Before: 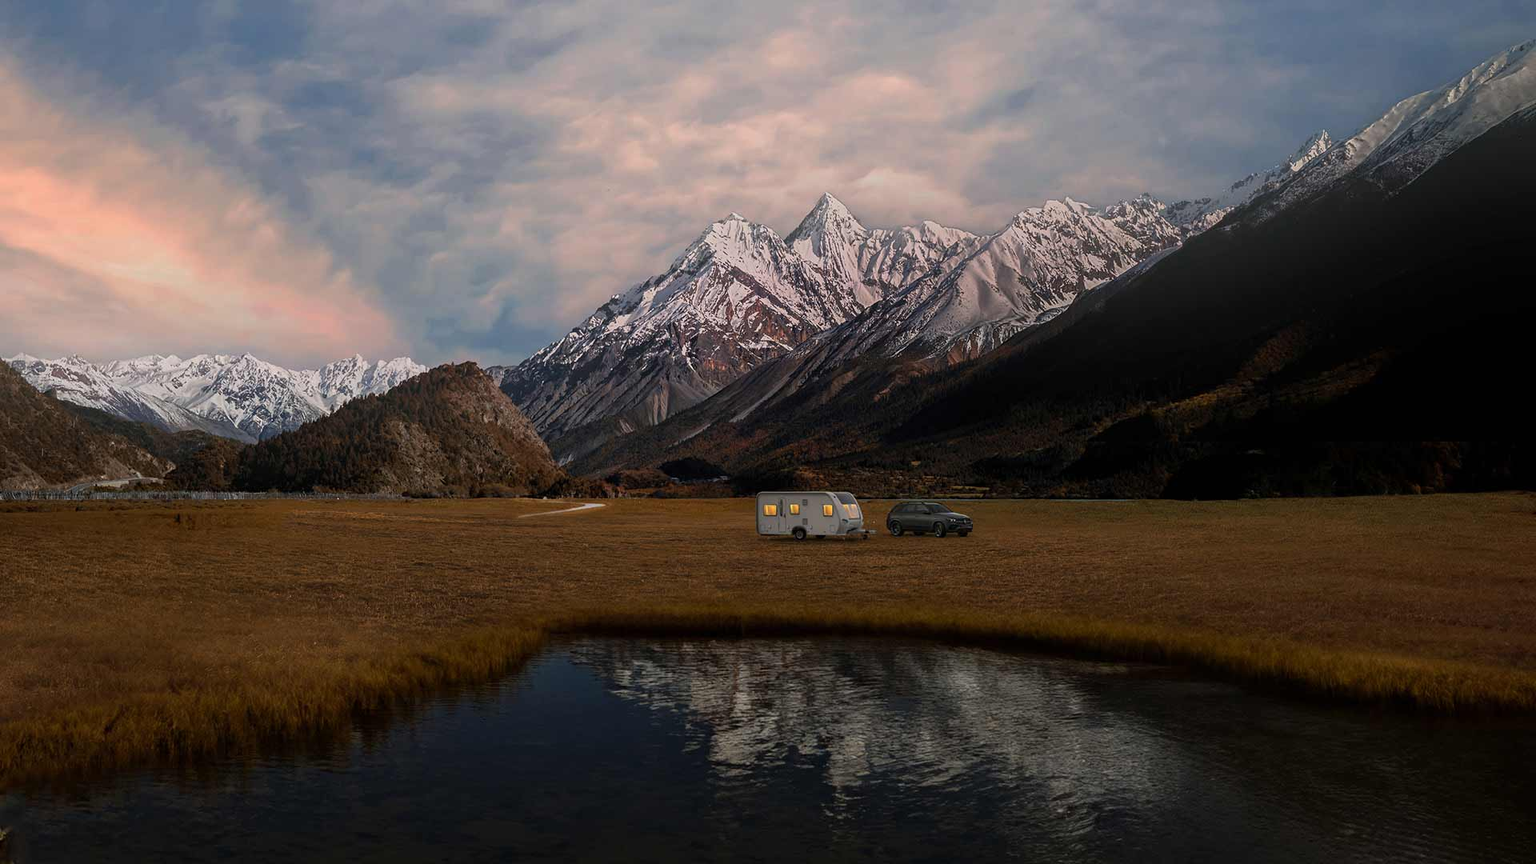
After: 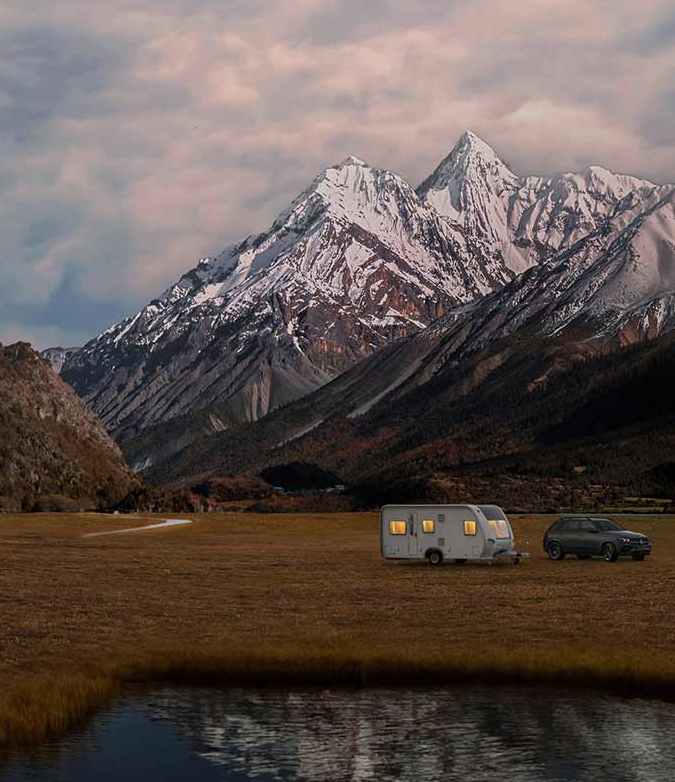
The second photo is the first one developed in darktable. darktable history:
contrast brightness saturation: saturation -0.05
crop and rotate: left 29.476%, top 10.214%, right 35.32%, bottom 17.333%
white balance: red 0.988, blue 1.017
